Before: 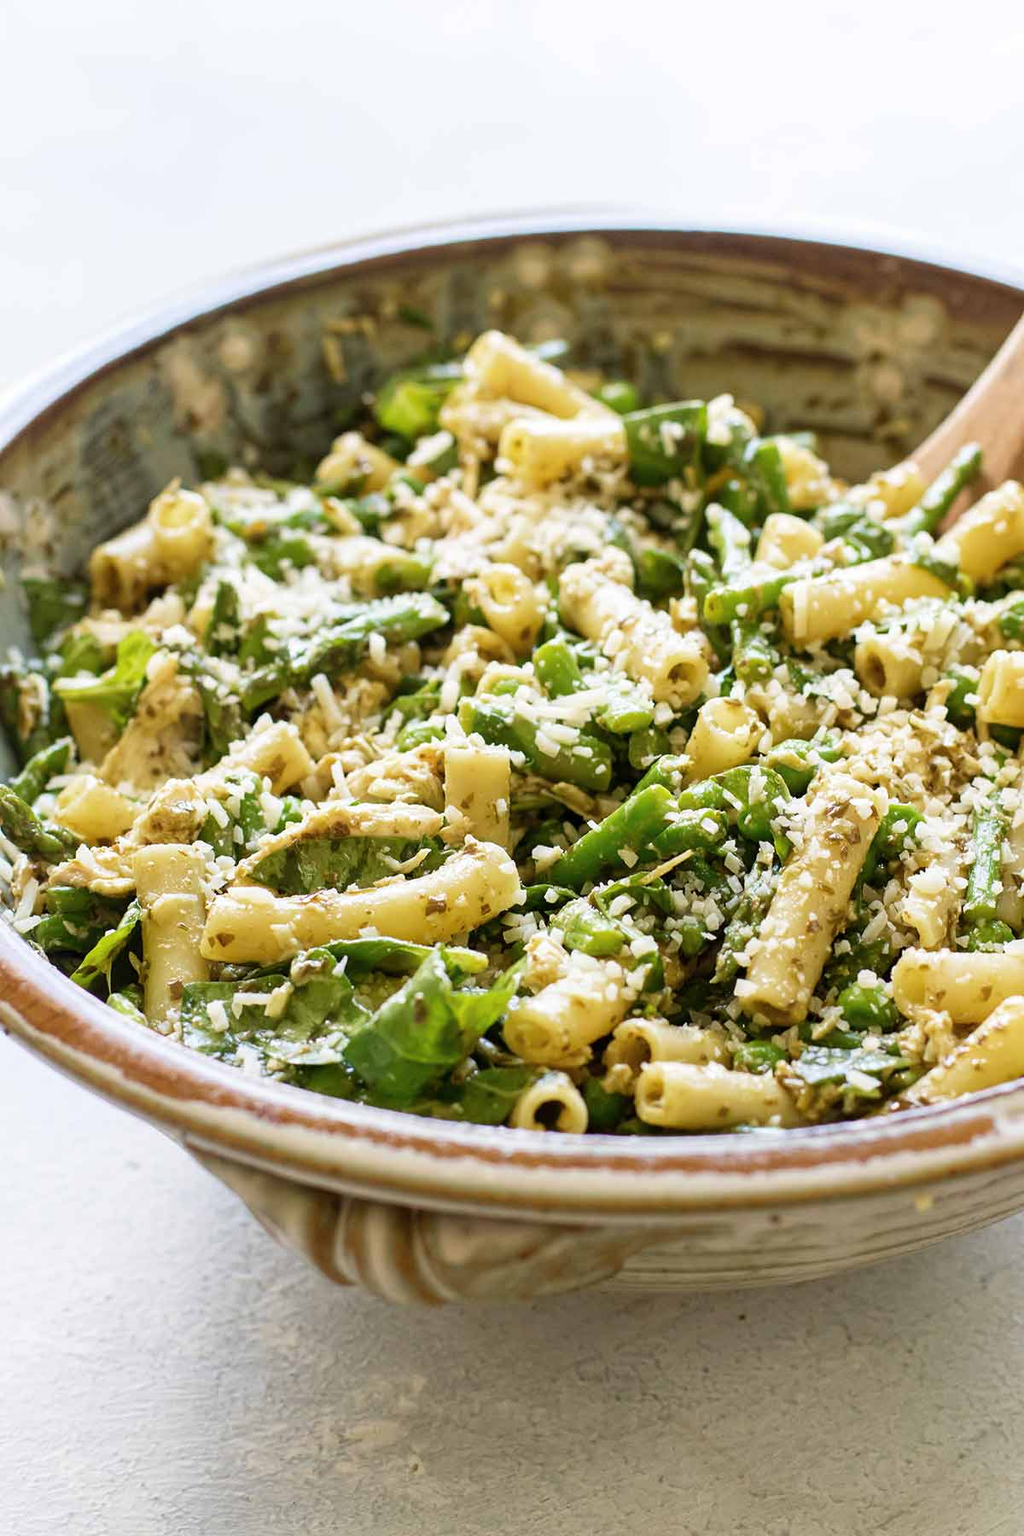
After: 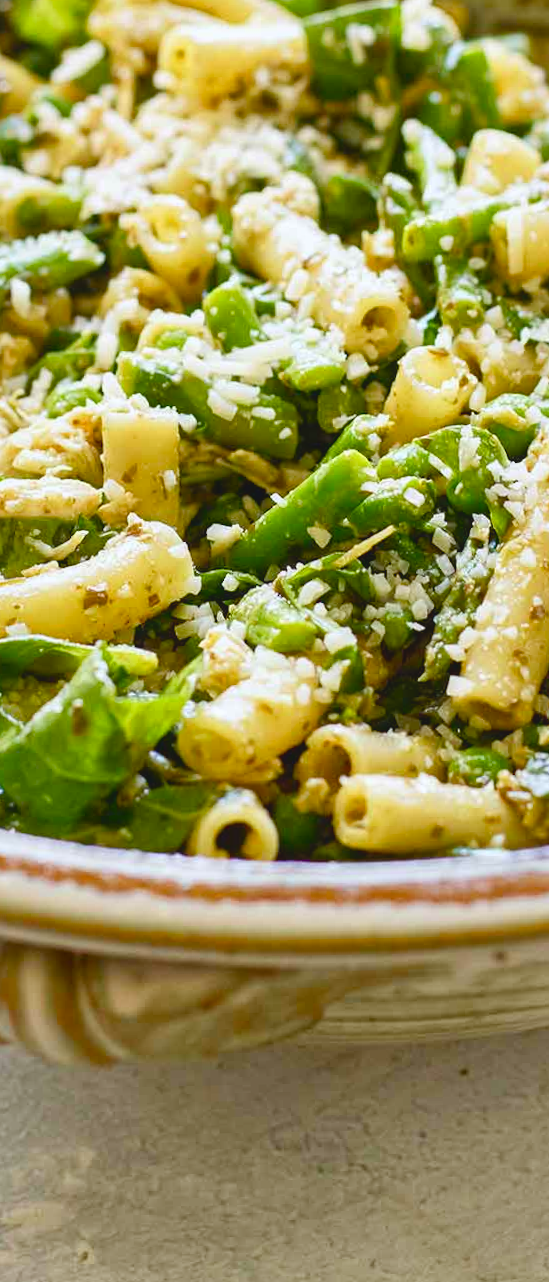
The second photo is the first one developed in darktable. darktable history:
local contrast: mode bilateral grid, contrast 20, coarseness 50, detail 120%, midtone range 0.2
color balance rgb: linear chroma grading › shadows 32%, linear chroma grading › global chroma -2%, linear chroma grading › mid-tones 4%, perceptual saturation grading › global saturation -2%, perceptual saturation grading › highlights -8%, perceptual saturation grading › mid-tones 8%, perceptual saturation grading › shadows 4%, perceptual brilliance grading › highlights 8%, perceptual brilliance grading › mid-tones 4%, perceptual brilliance grading › shadows 2%, global vibrance 16%, saturation formula JzAzBz (2021)
lowpass: radius 0.1, contrast 0.85, saturation 1.1, unbound 0
rotate and perspective: rotation -1.17°, automatic cropping off
white balance: red 0.982, blue 1.018
crop: left 35.432%, top 26.233%, right 20.145%, bottom 3.432%
